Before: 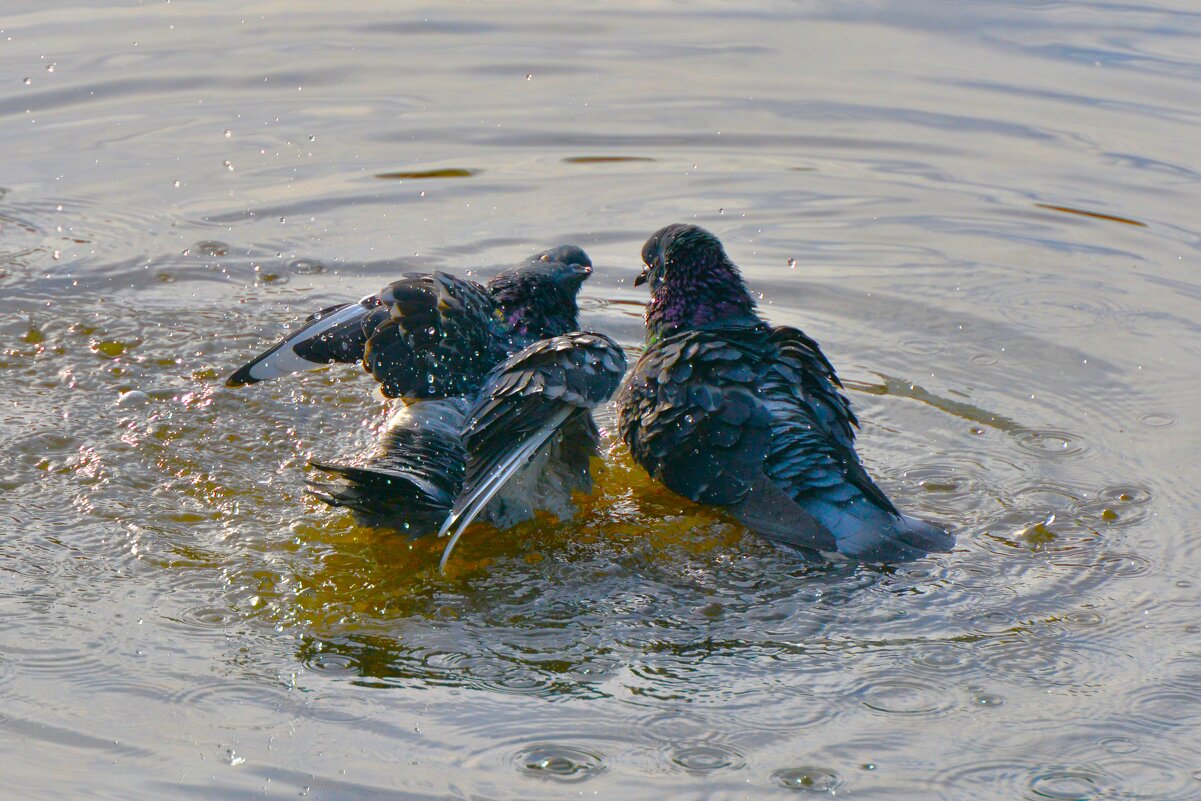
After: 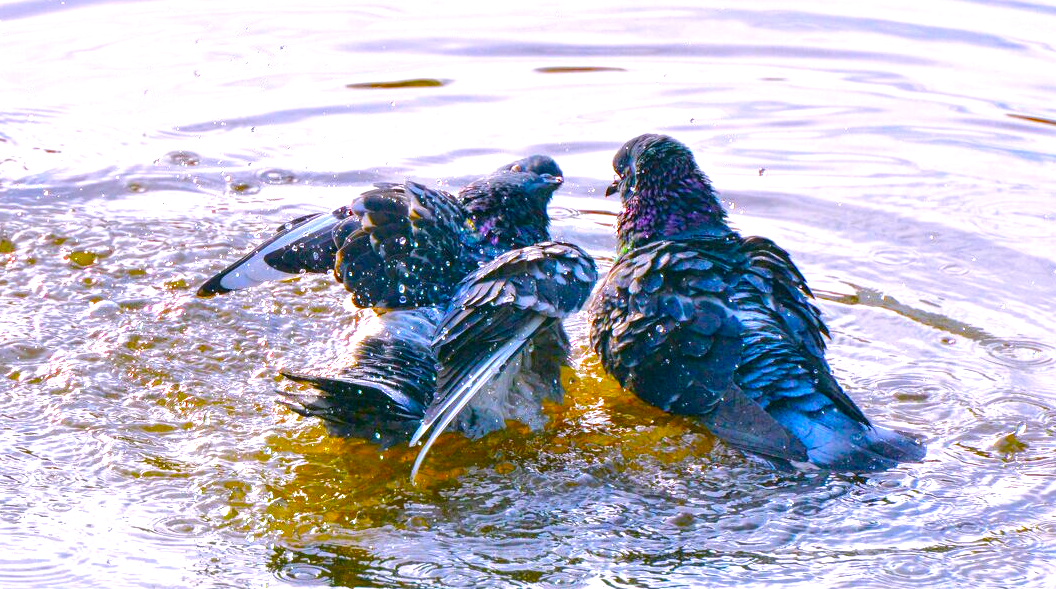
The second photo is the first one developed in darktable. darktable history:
crop and rotate: left 2.425%, top 11.305%, right 9.6%, bottom 15.08%
color balance rgb: linear chroma grading › shadows -8%, linear chroma grading › global chroma 10%, perceptual saturation grading › global saturation 2%, perceptual saturation grading › highlights -2%, perceptual saturation grading › mid-tones 4%, perceptual saturation grading › shadows 8%, perceptual brilliance grading › global brilliance 2%, perceptual brilliance grading › highlights -4%, global vibrance 16%, saturation formula JzAzBz (2021)
local contrast: highlights 40%, shadows 60%, detail 136%, midtone range 0.514
exposure: black level correction 0, exposure 1.2 EV, compensate exposure bias true, compensate highlight preservation false
white balance: red 1.042, blue 1.17
